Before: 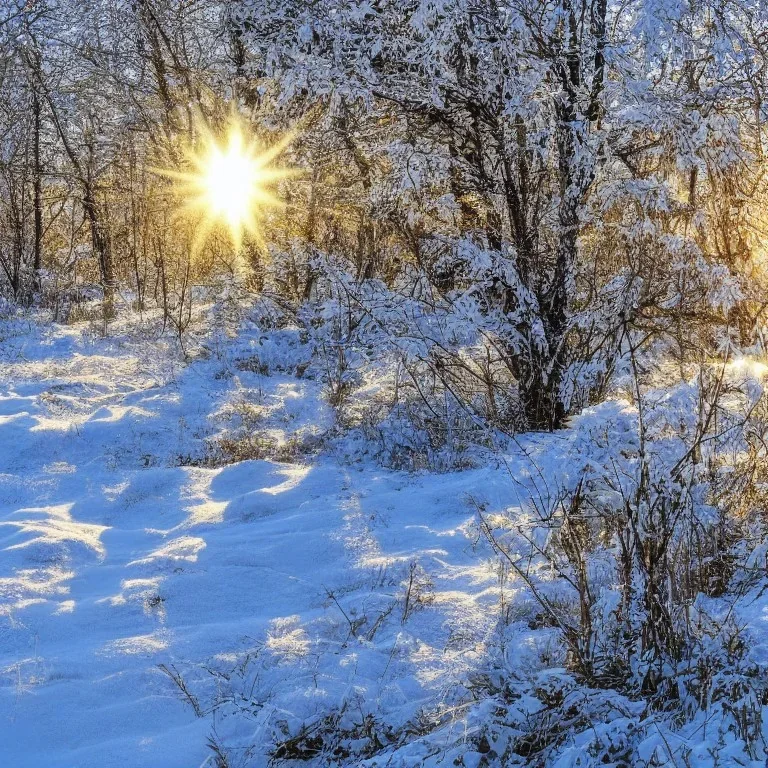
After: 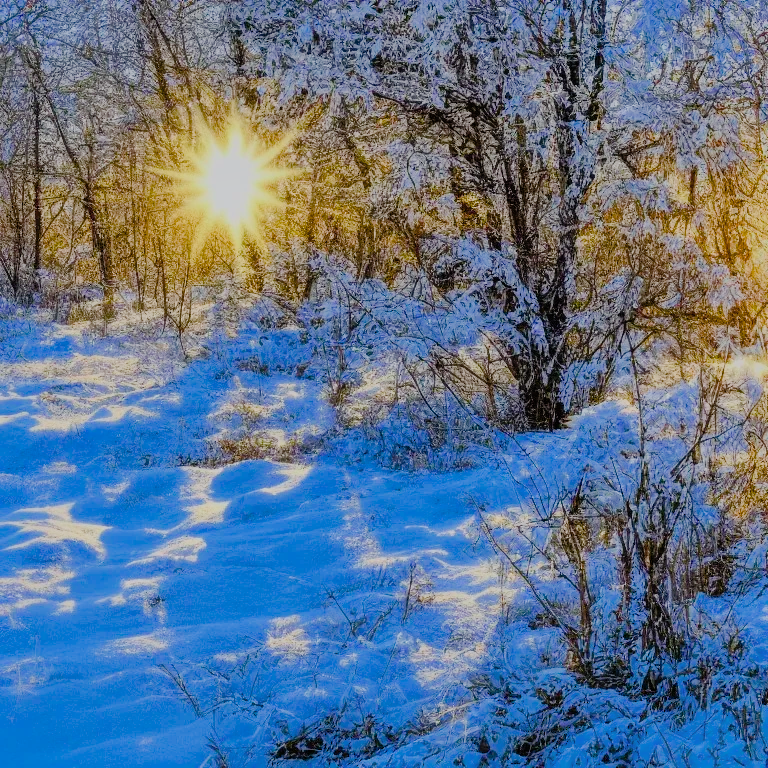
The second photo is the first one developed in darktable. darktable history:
filmic rgb: black relative exposure -7.65 EV, white relative exposure 4.56 EV, hardness 3.61, color science v6 (2022)
color balance rgb: perceptual saturation grading › global saturation 24.739%, perceptual saturation grading › highlights -50.813%, perceptual saturation grading › mid-tones 19.677%, perceptual saturation grading › shadows 61.376%, global vibrance 40.721%
shadows and highlights: on, module defaults
